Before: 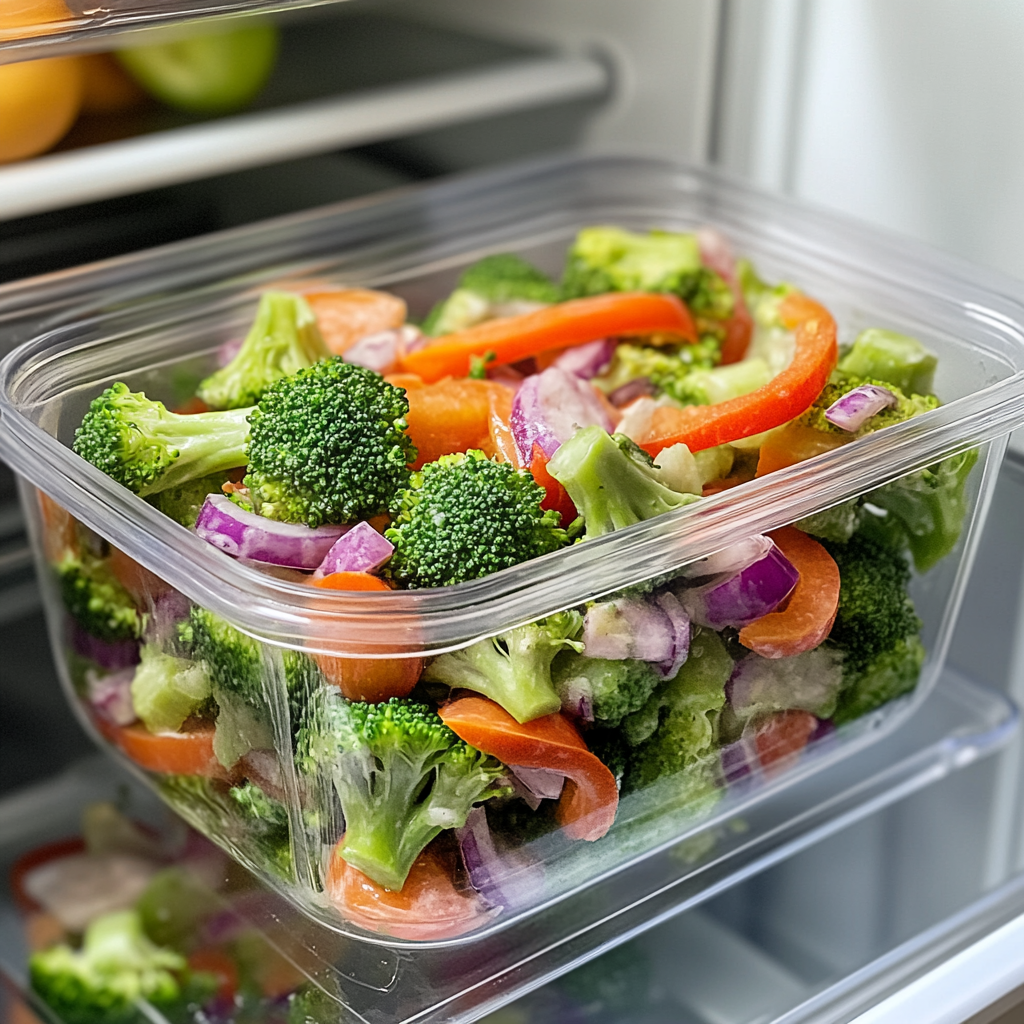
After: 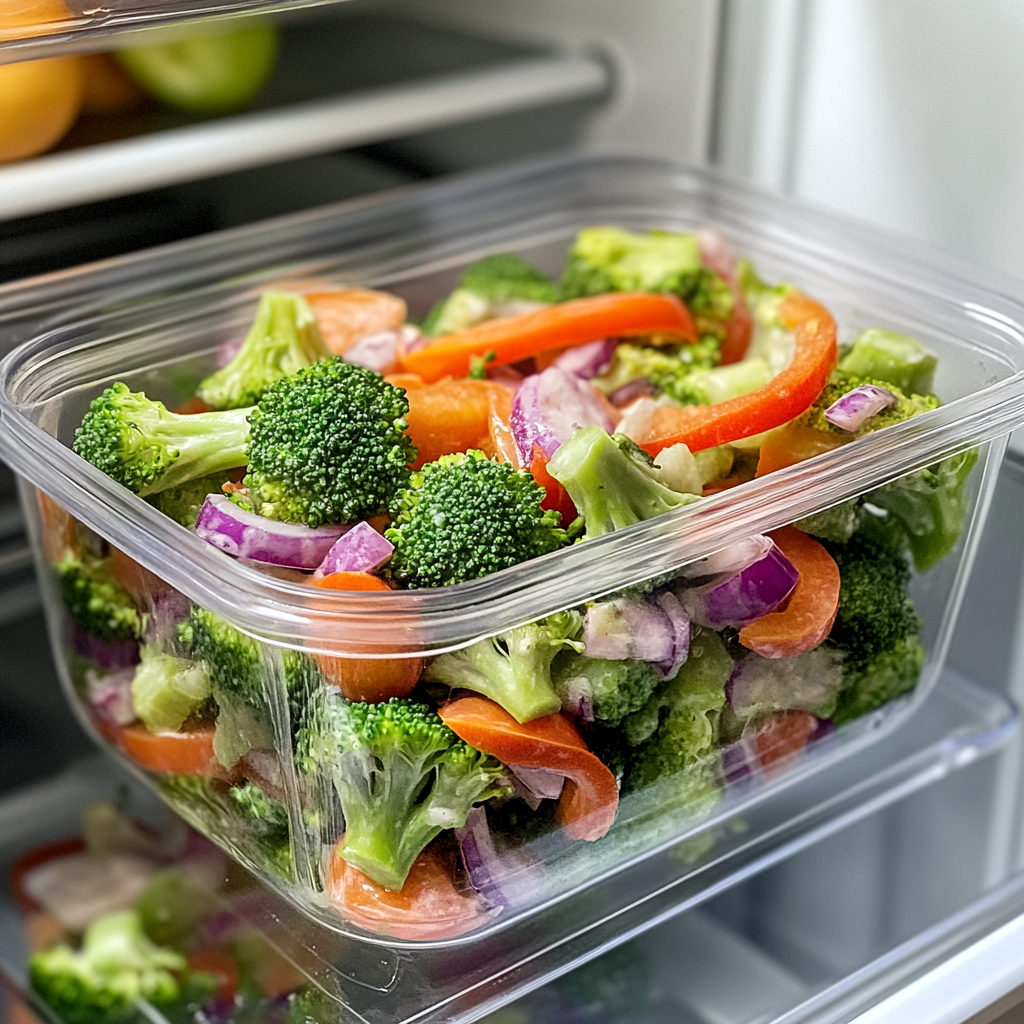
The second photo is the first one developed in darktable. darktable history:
local contrast: highlights 103%, shadows 101%, detail 120%, midtone range 0.2
